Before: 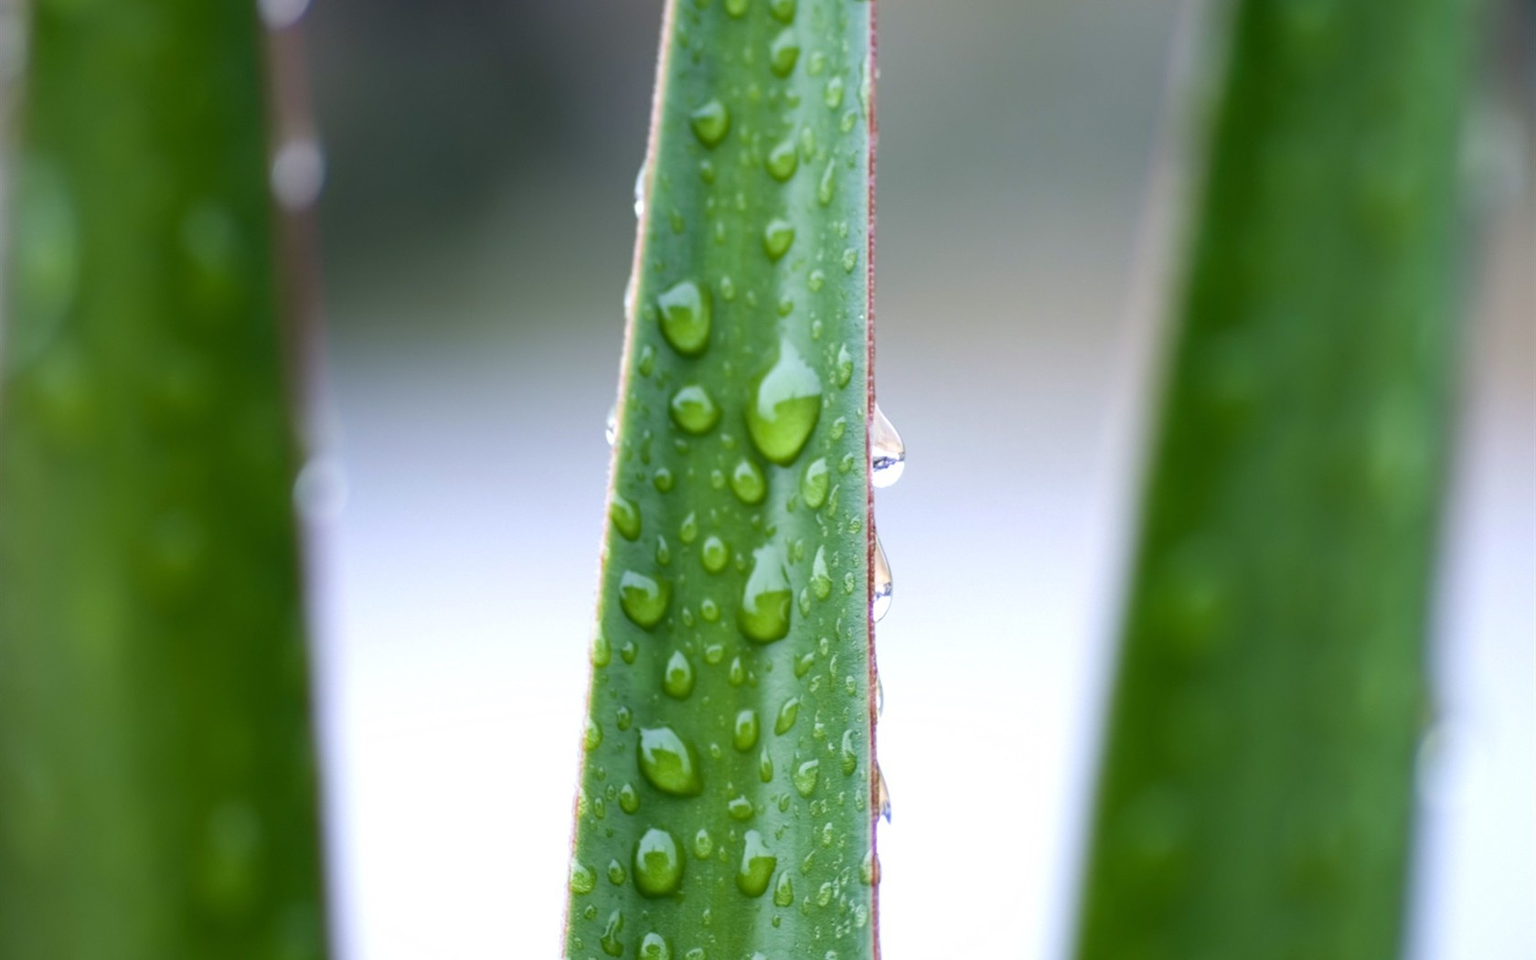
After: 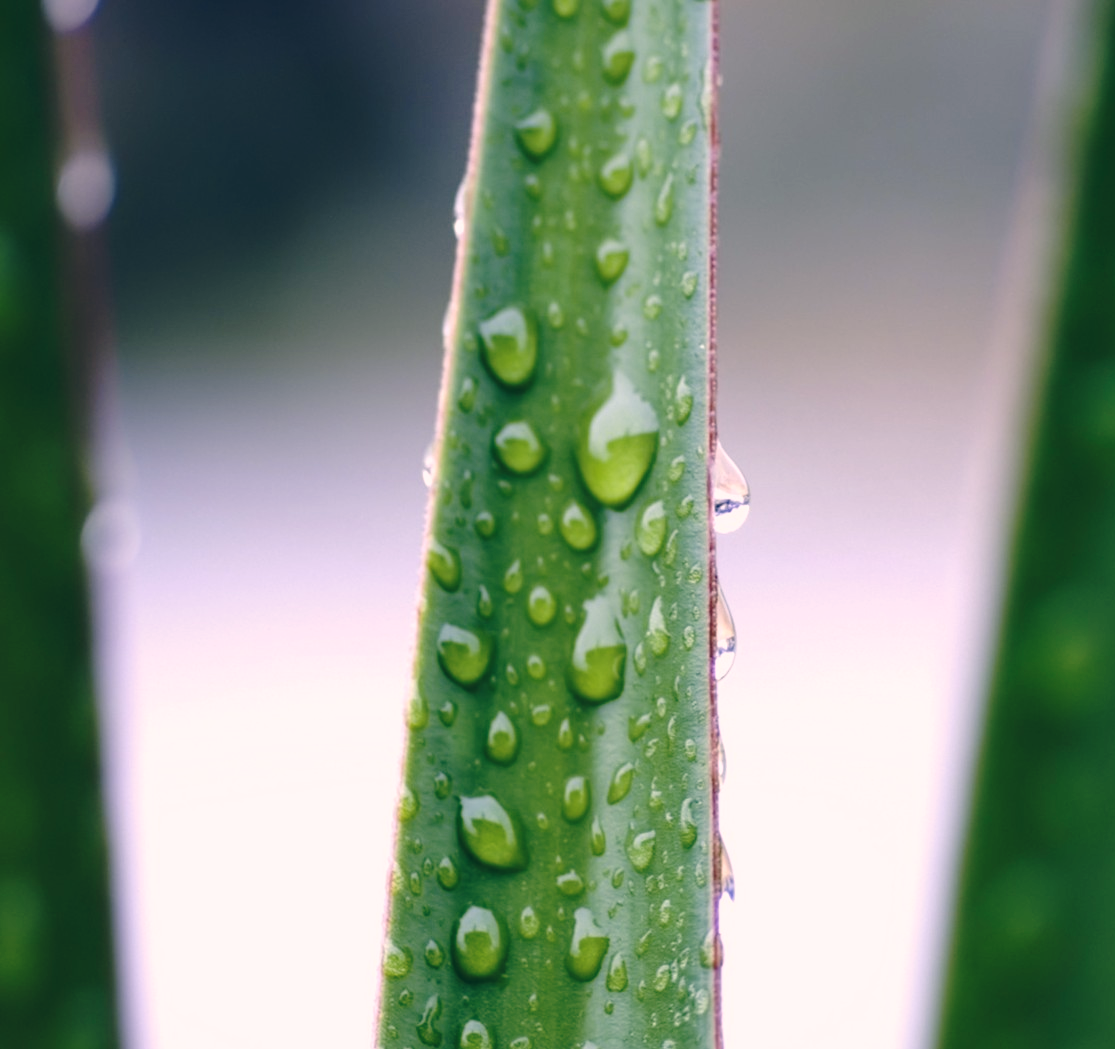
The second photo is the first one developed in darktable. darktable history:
color correction: highlights a* 14.09, highlights b* 5.8, shadows a* -5.33, shadows b* -15.43, saturation 0.848
crop and rotate: left 14.291%, right 19.327%
base curve: curves: ch0 [(0, 0) (0.073, 0.04) (0.157, 0.139) (0.492, 0.492) (0.758, 0.758) (1, 1)], exposure shift 0.01, preserve colors none
